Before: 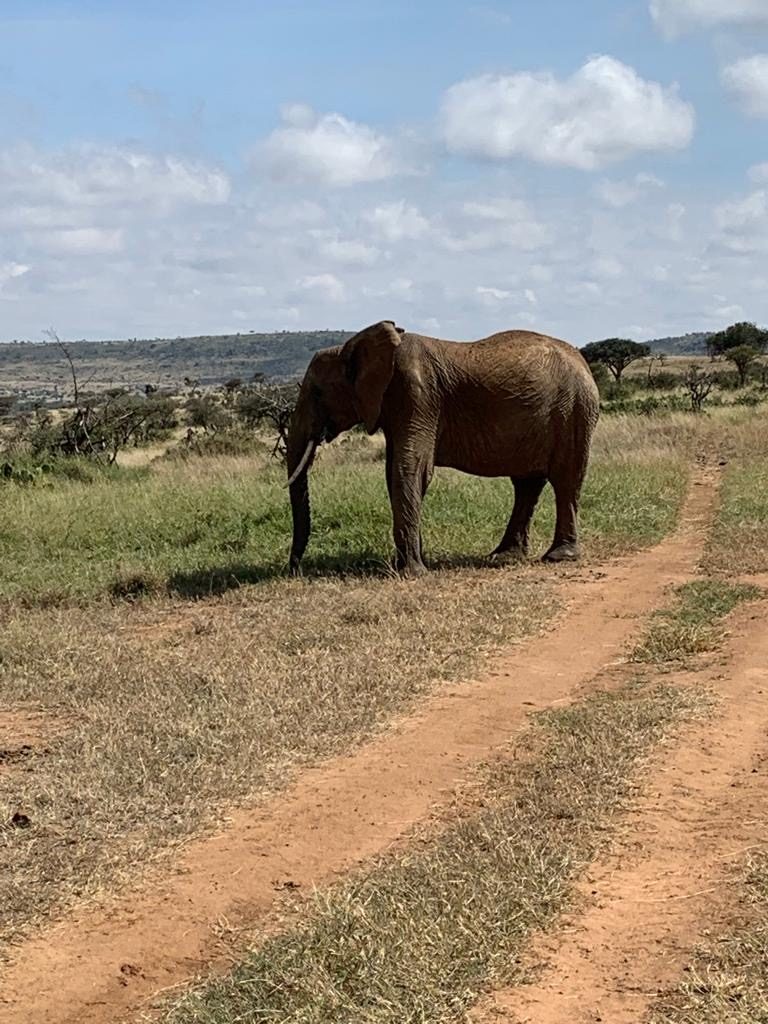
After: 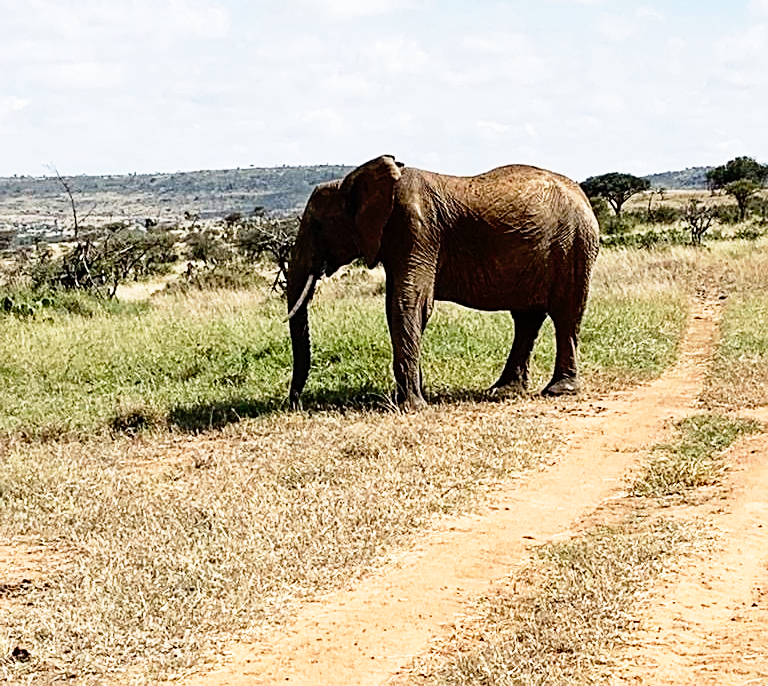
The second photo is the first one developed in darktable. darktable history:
crop: top 16.243%, bottom 16.726%
sharpen: on, module defaults
base curve: curves: ch0 [(0, 0) (0.012, 0.01) (0.073, 0.168) (0.31, 0.711) (0.645, 0.957) (1, 1)], exposure shift 0.01, preserve colors none
